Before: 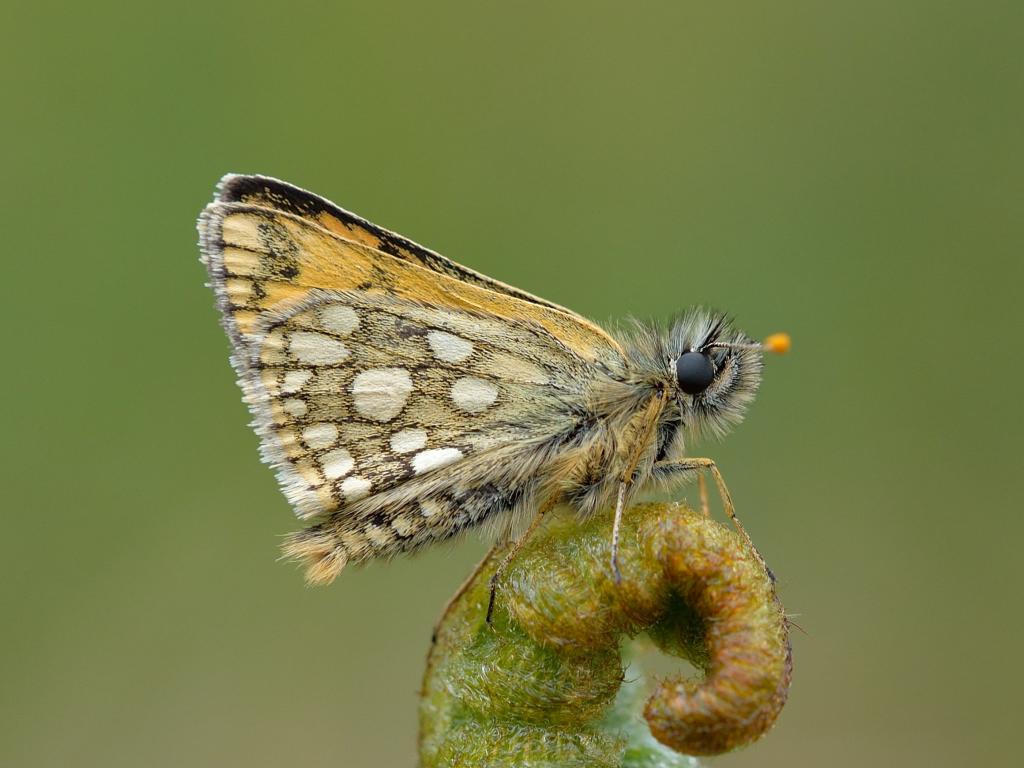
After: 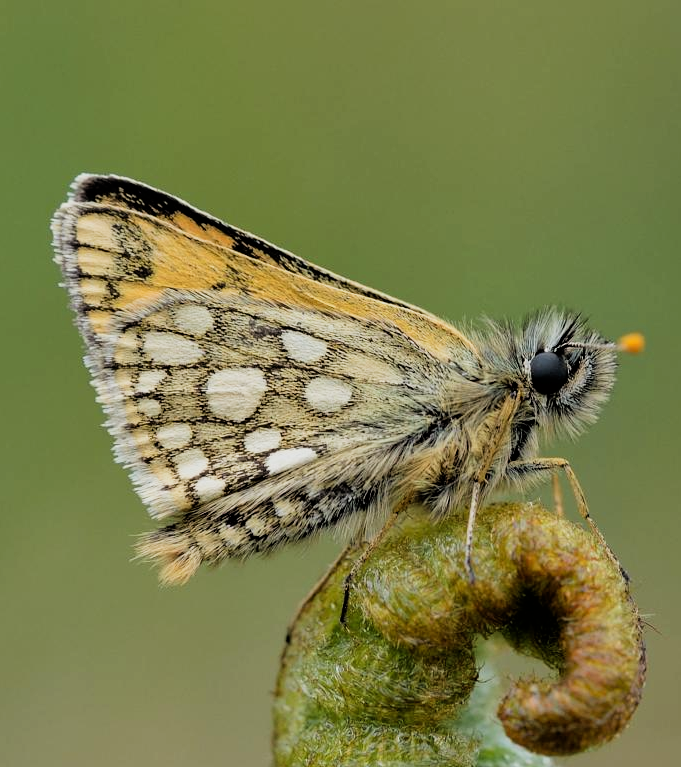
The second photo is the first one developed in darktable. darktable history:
crop and rotate: left 14.331%, right 19.078%
filmic rgb: black relative exposure -5.01 EV, white relative exposure 3.96 EV, threshold 5.95 EV, hardness 2.87, contrast 1.298, highlights saturation mix -29.57%, iterations of high-quality reconstruction 0, enable highlight reconstruction true
